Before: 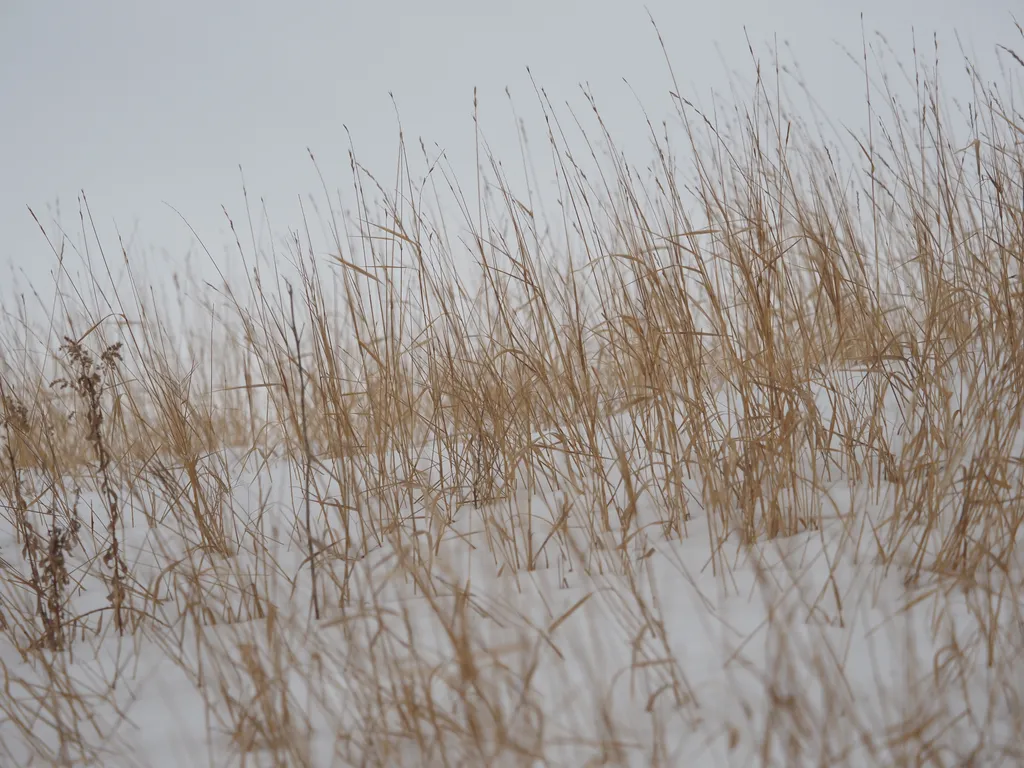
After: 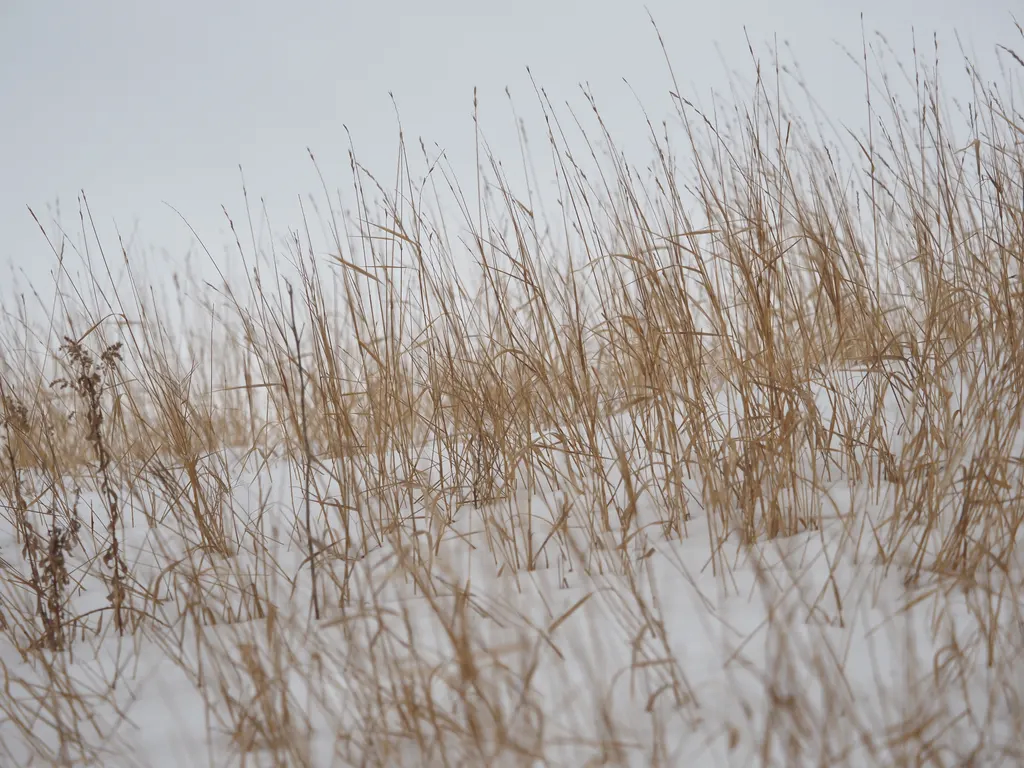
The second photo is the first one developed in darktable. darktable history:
local contrast: mode bilateral grid, contrast 21, coarseness 50, detail 119%, midtone range 0.2
exposure: exposure 0.187 EV, compensate highlight preservation false
